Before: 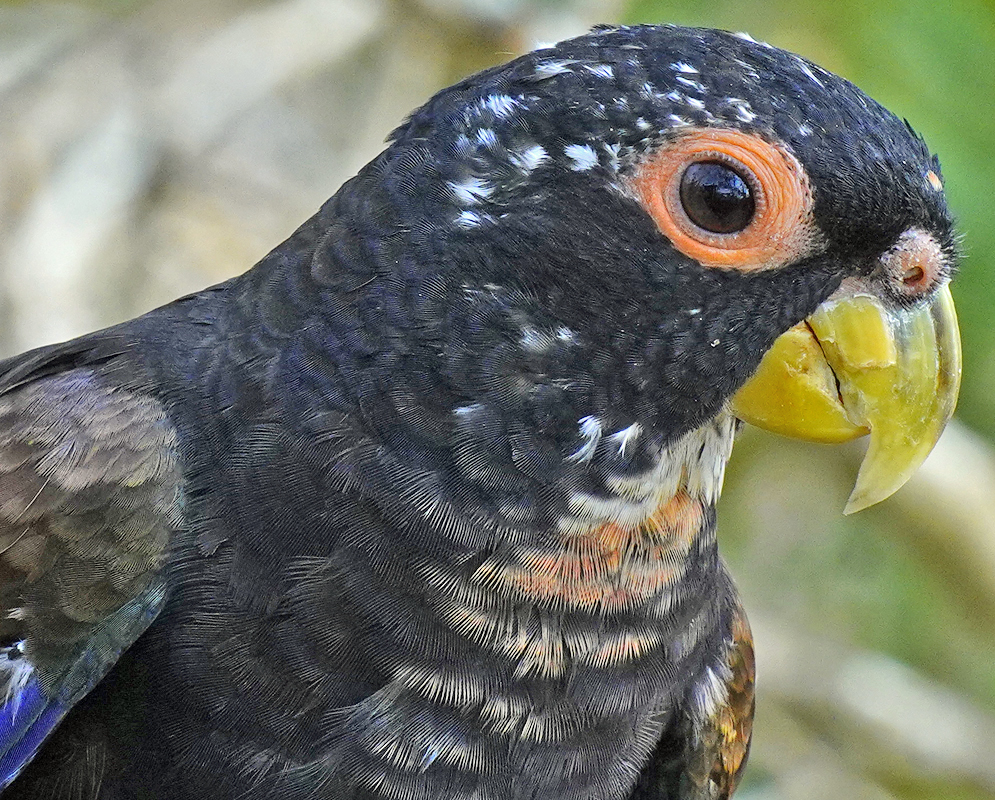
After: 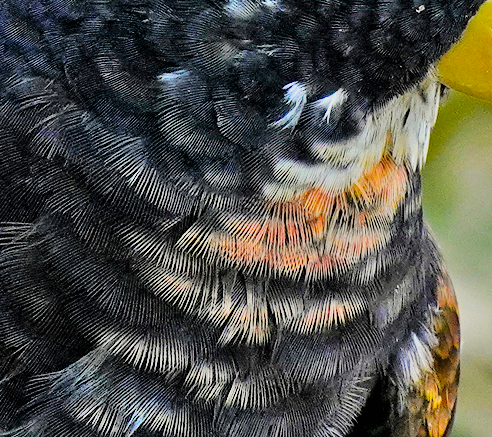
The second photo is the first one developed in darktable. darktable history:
filmic rgb: black relative exposure -5 EV, white relative exposure 3.5 EV, hardness 3.19, contrast 1.3, highlights saturation mix -50%
shadows and highlights: shadows 29.61, highlights -30.47, low approximation 0.01, soften with gaussian
crop: left 29.672%, top 41.786%, right 20.851%, bottom 3.487%
color balance rgb: perceptual saturation grading › global saturation 20%, global vibrance 20%
